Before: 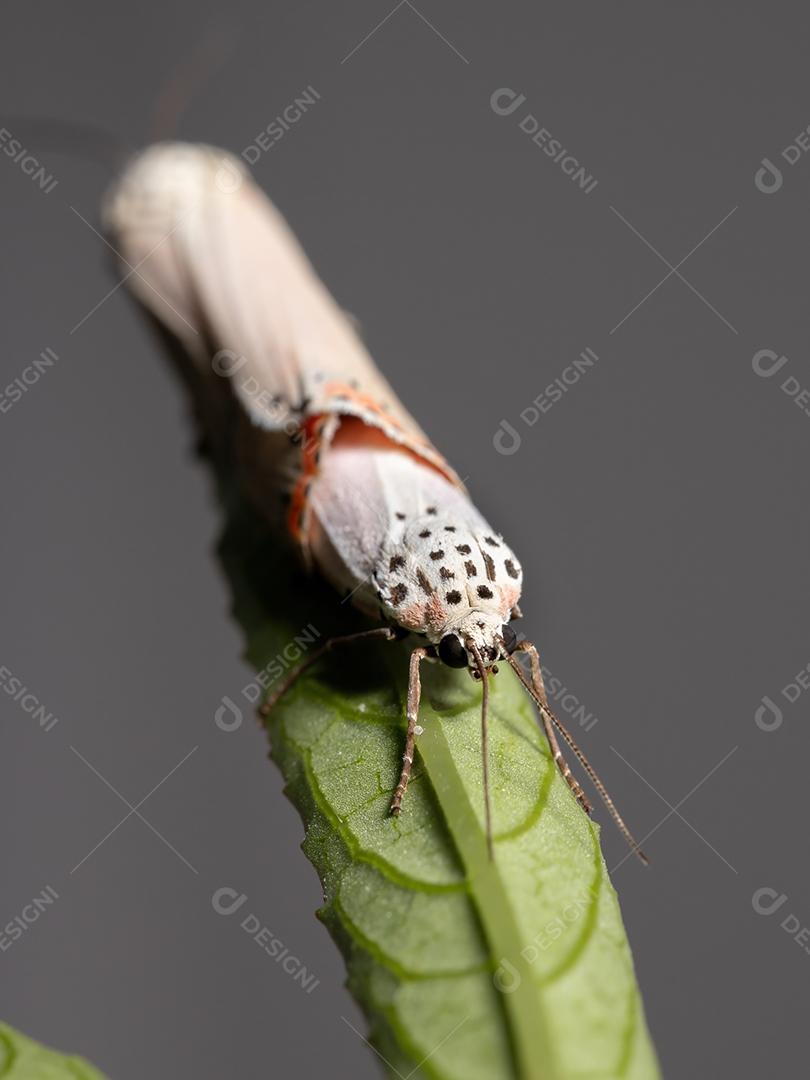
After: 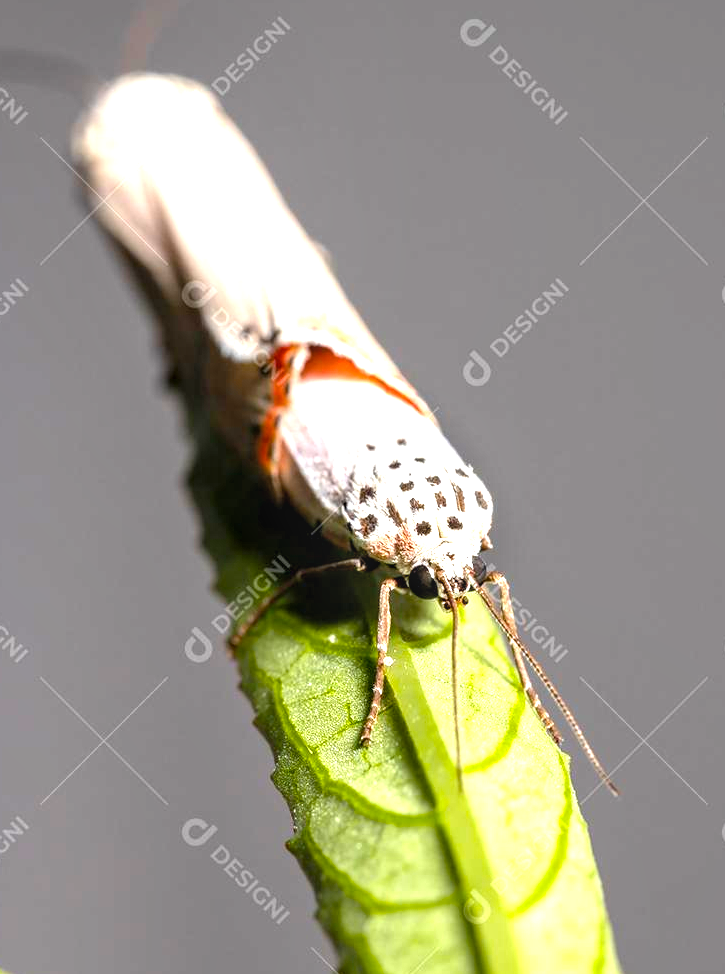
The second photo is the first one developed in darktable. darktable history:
local contrast: on, module defaults
color balance rgb: perceptual saturation grading › global saturation 30.43%
exposure: black level correction 0.001, exposure 1.399 EV, compensate highlight preservation false
crop: left 3.749%, top 6.467%, right 6.726%, bottom 3.271%
